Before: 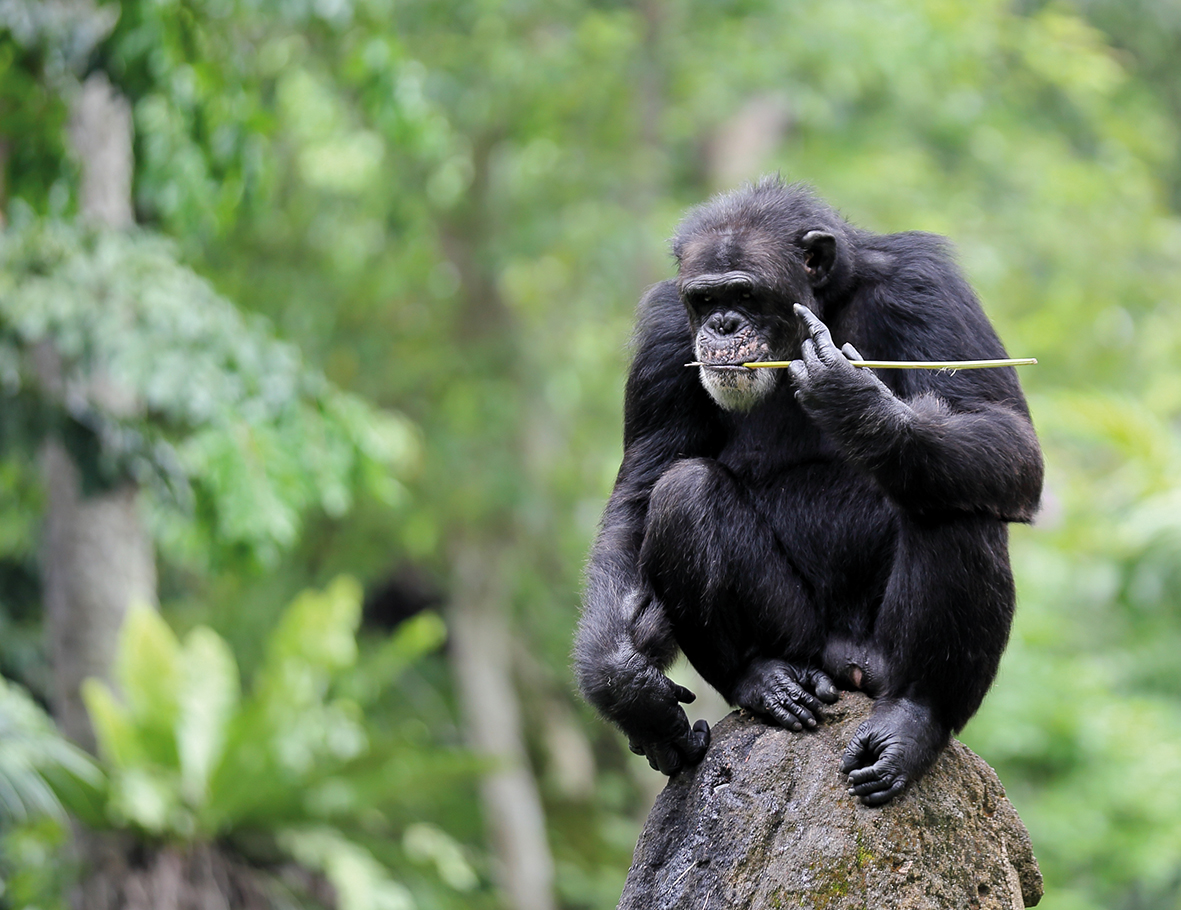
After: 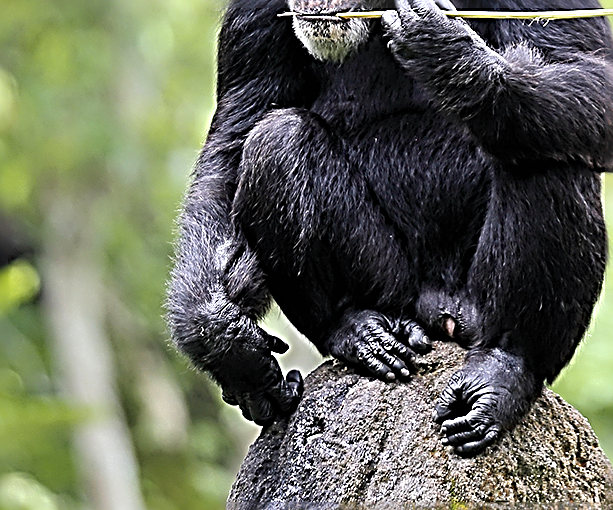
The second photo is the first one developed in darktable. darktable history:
color zones: curves: ch2 [(0, 0.5) (0.143, 0.5) (0.286, 0.489) (0.415, 0.421) (0.571, 0.5) (0.714, 0.5) (0.857, 0.5) (1, 0.5)]
sharpen: radius 3.167, amount 1.713
exposure: black level correction 0, exposure 0.498 EV, compensate highlight preservation false
crop: left 34.471%, top 38.469%, right 13.591%, bottom 5.386%
